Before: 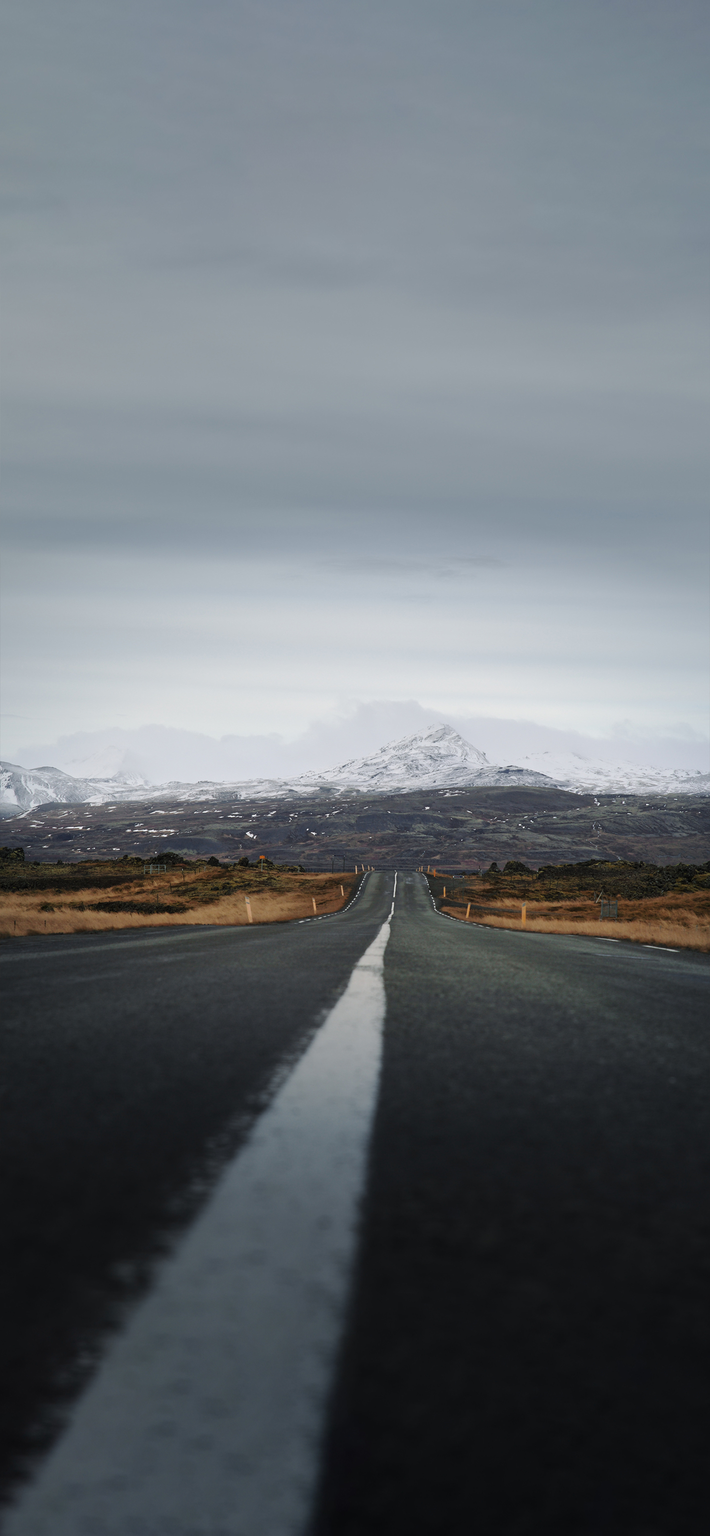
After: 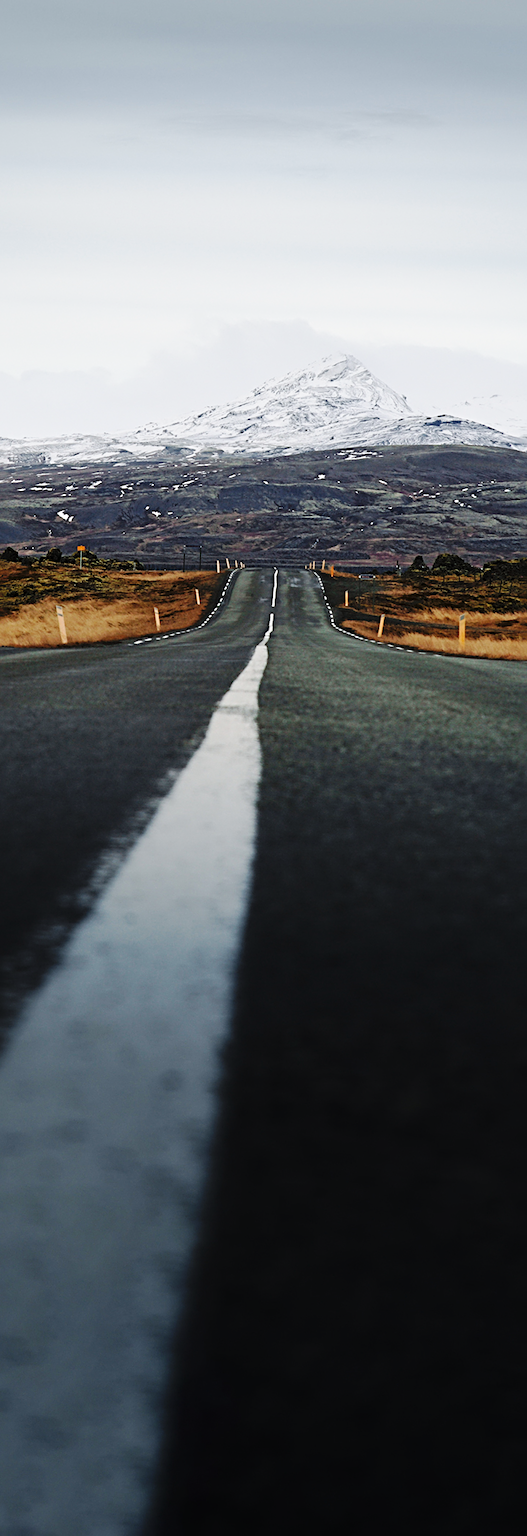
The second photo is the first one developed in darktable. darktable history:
sharpen: radius 3.967
crop and rotate: left 29.095%, top 31.316%, right 19.806%
base curve: curves: ch0 [(0, 0) (0.036, 0.025) (0.121, 0.166) (0.206, 0.329) (0.605, 0.79) (1, 1)], preserve colors none
